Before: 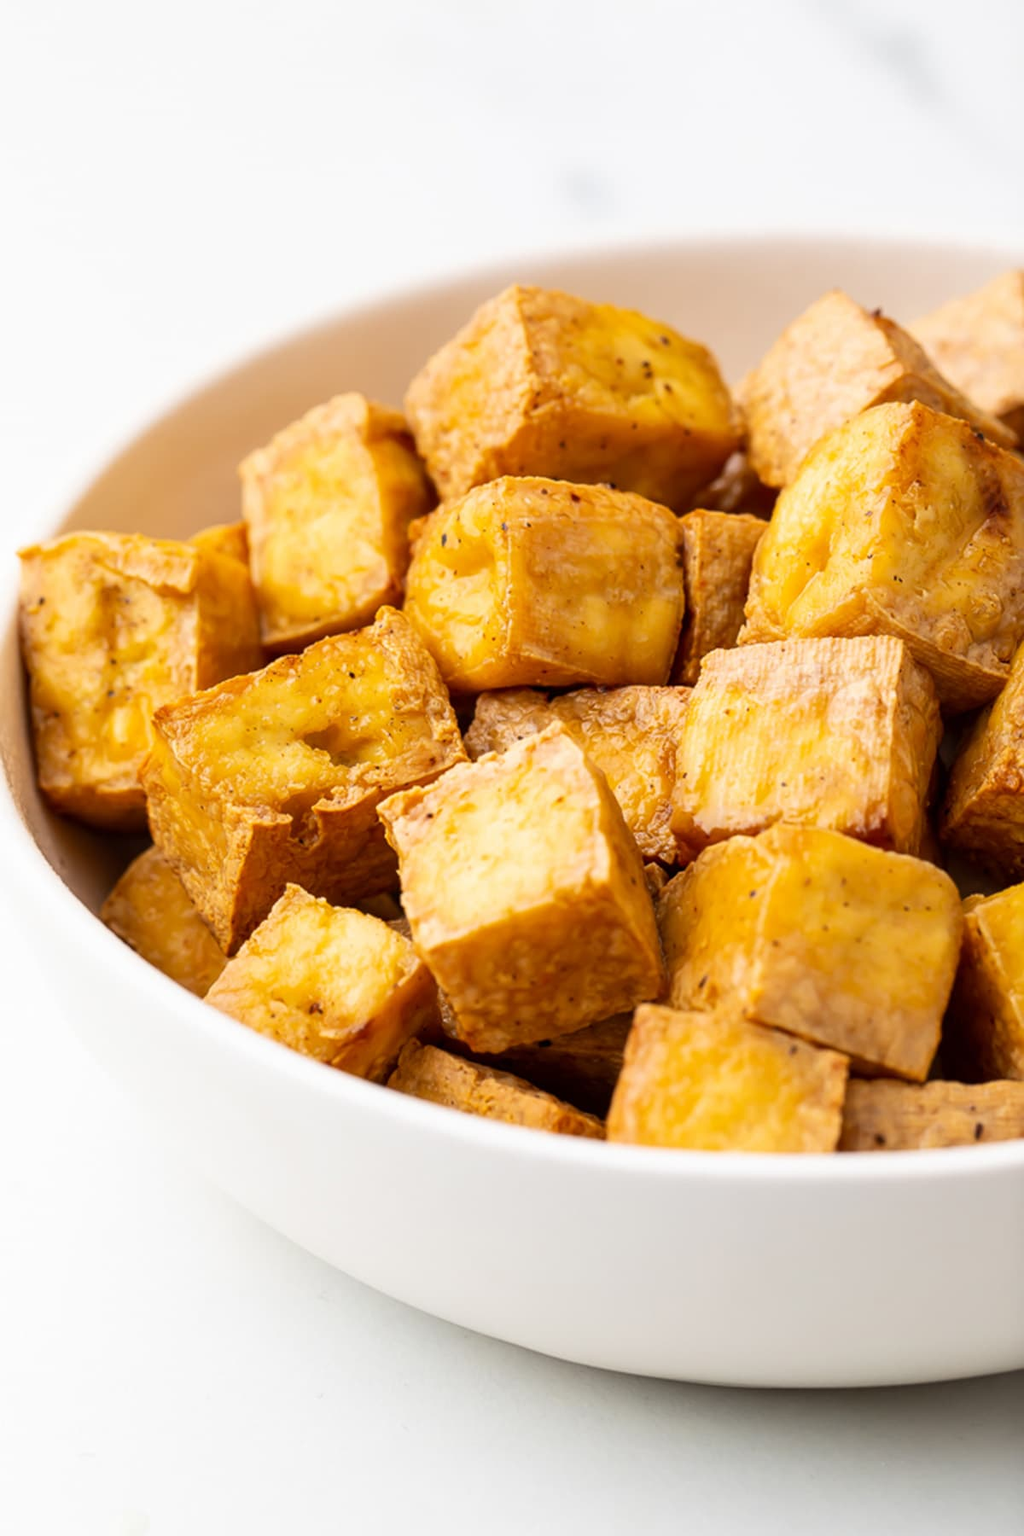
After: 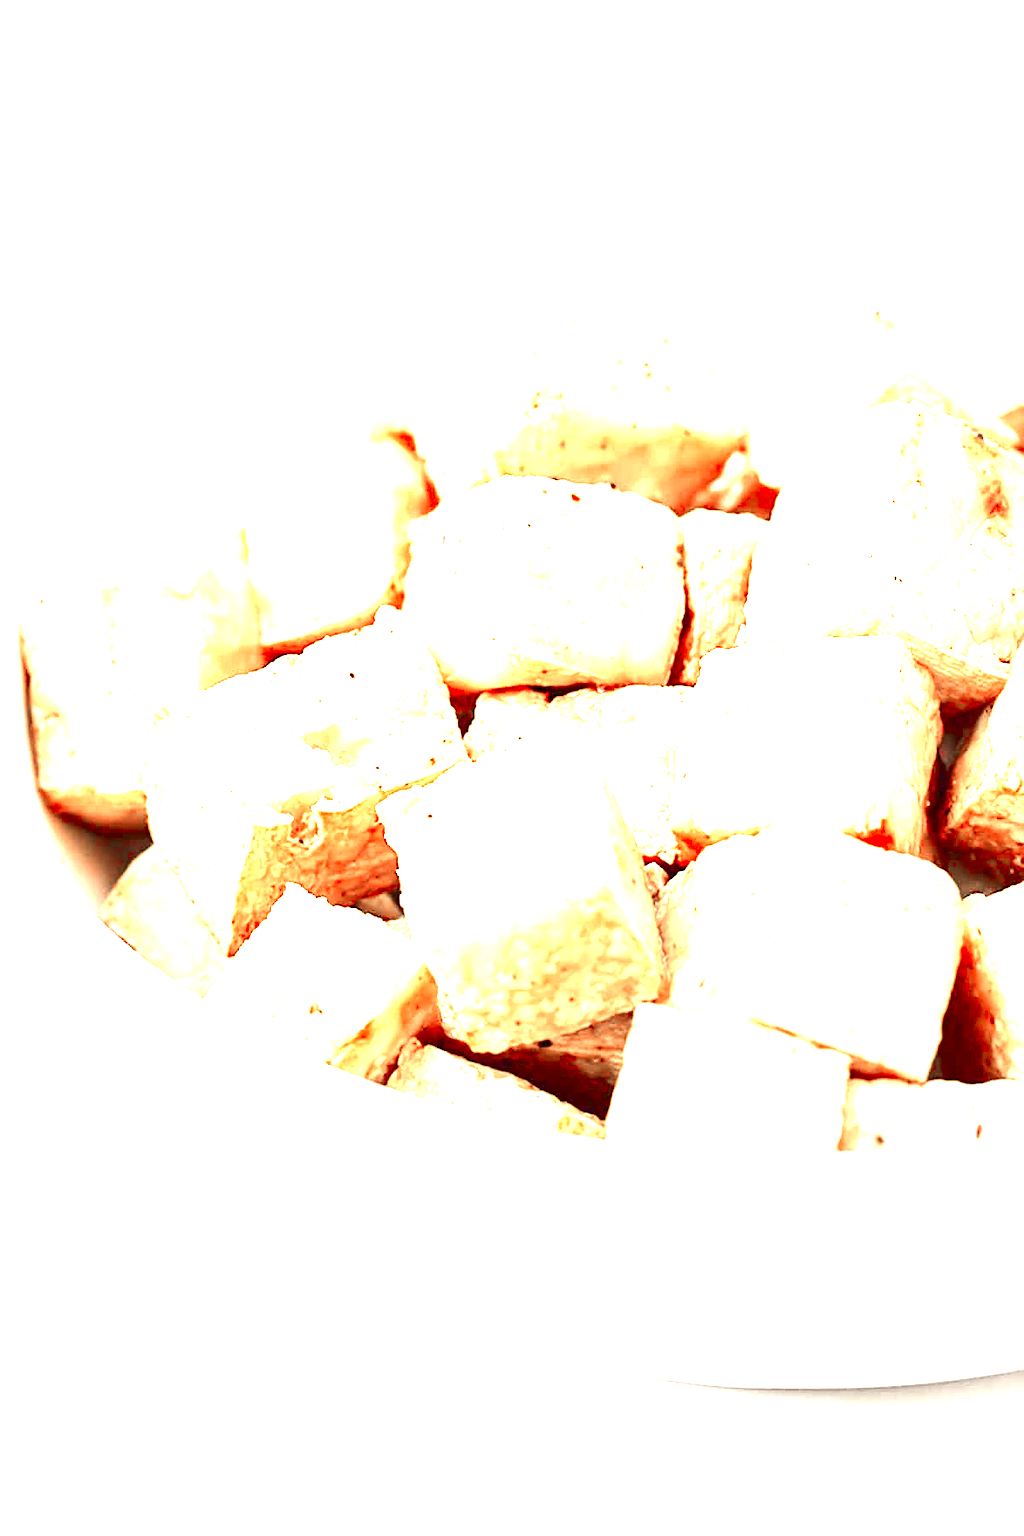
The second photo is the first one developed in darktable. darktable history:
color zones: curves: ch1 [(0, 0.831) (0.08, 0.771) (0.157, 0.268) (0.241, 0.207) (0.562, -0.005) (0.714, -0.013) (0.876, 0.01) (1, 0.831)]
tone equalizer: mask exposure compensation -0.511 EV
exposure: black level correction 0, exposure 3.97 EV, compensate highlight preservation false
sharpen: on, module defaults
contrast brightness saturation: contrast 0.2, brightness -0.106, saturation 0.098
